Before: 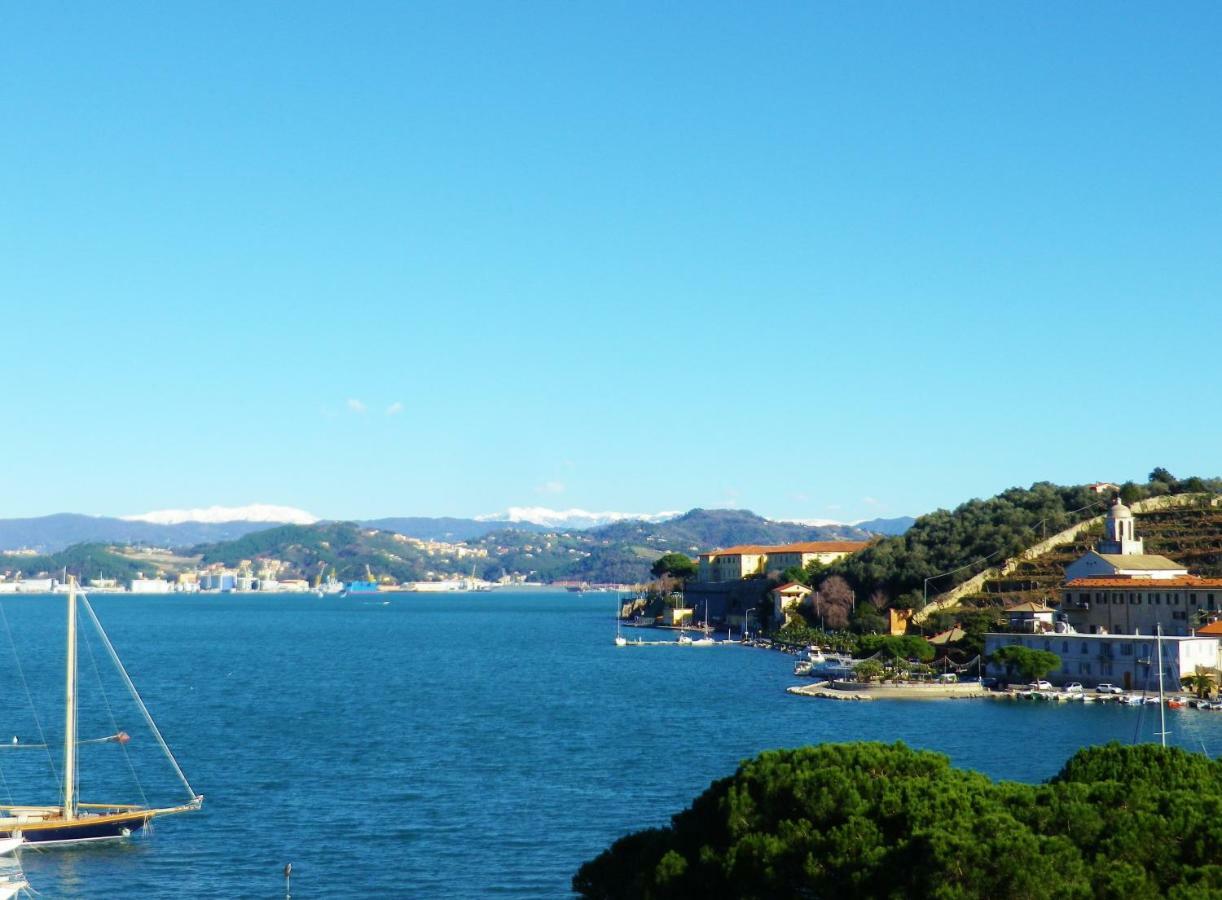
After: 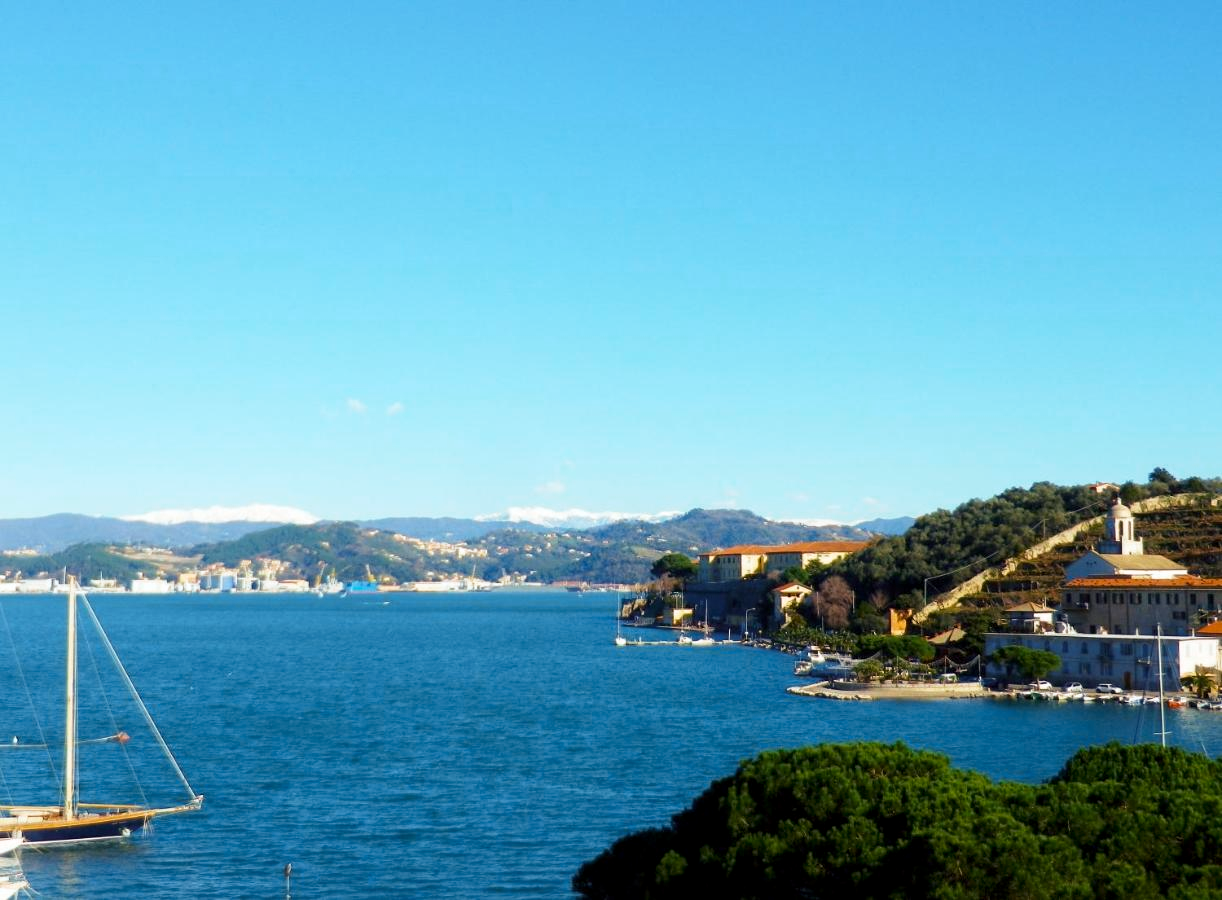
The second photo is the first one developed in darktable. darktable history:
tone curve: curves: ch0 [(0, 0) (0.003, 0.003) (0.011, 0.012) (0.025, 0.026) (0.044, 0.046) (0.069, 0.072) (0.1, 0.104) (0.136, 0.141) (0.177, 0.184) (0.224, 0.233) (0.277, 0.288) (0.335, 0.348) (0.399, 0.414) (0.468, 0.486) (0.543, 0.564) (0.623, 0.647) (0.709, 0.736) (0.801, 0.831) (0.898, 0.921) (1, 1)], preserve colors none
color look up table: target L [64.31, 46.96, 34.07, 100, 62.65, 61.34, 54.93, 48.8, 39.77, 29.75, 53.42, 52.49, 39.1, 26.9, 29.63, 85.69, 76.45, 64.19, 64.86, 49.66, 46.9, 45.71, 28.33, 11.95, 0 ×25], target a [-16.71, -35.04, -11.64, -0.001, 16.62, 18.73, 33.03, 44.59, 48.65, 12.92, 2.689, 39.78, 0.86, 22.07, 12.13, 0.237, -0.361, -24.98, -0.523, -17.66, -0.279, -6.344, -1.031, 0.073, 0 ×25], target b [46.49, 22, 18.94, 0.006, 64.94, 17.04, 58.05, 29.55, 42.63, 15.38, -22.2, 1.524, -47.07, -16.71, -55.23, 2.375, 1.705, -9.607, 0.207, -33.05, -1.957, -27.21, -3.222, -2.22, 0 ×25], num patches 24
